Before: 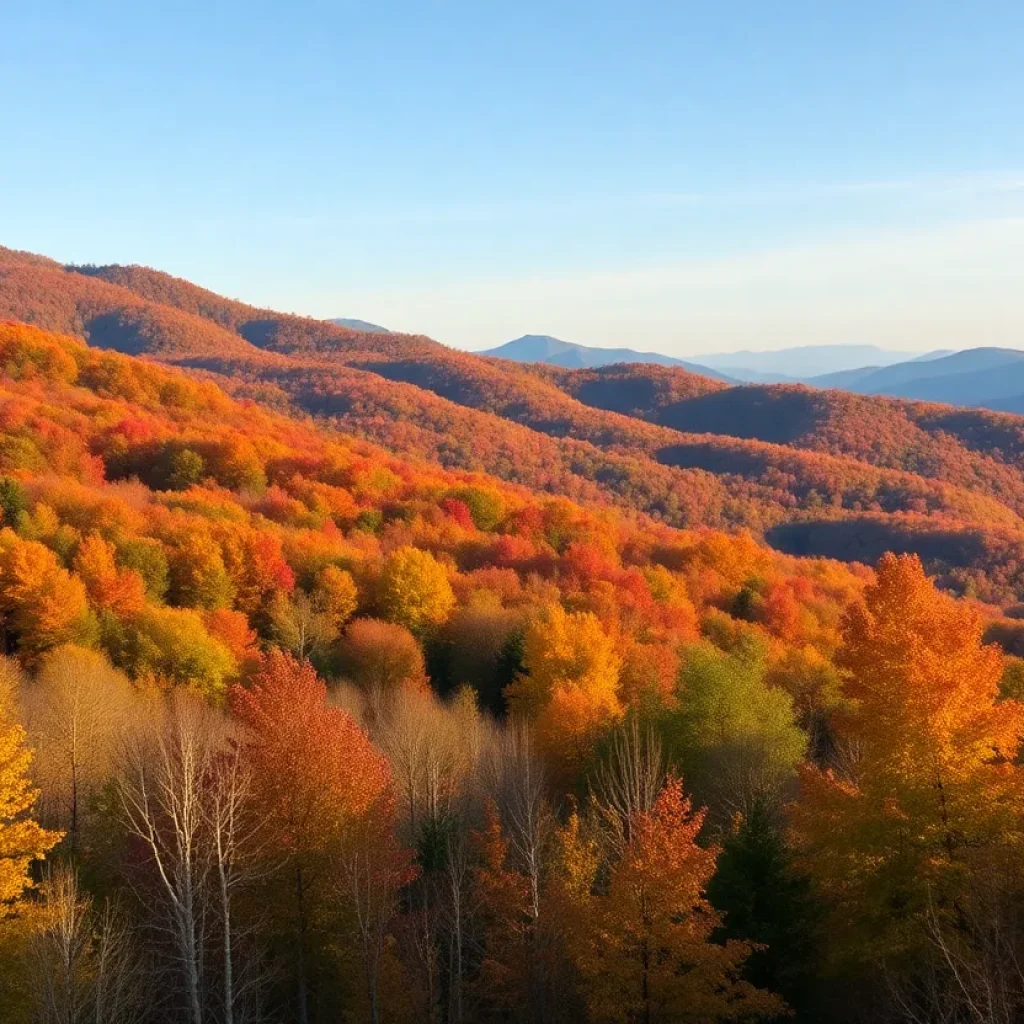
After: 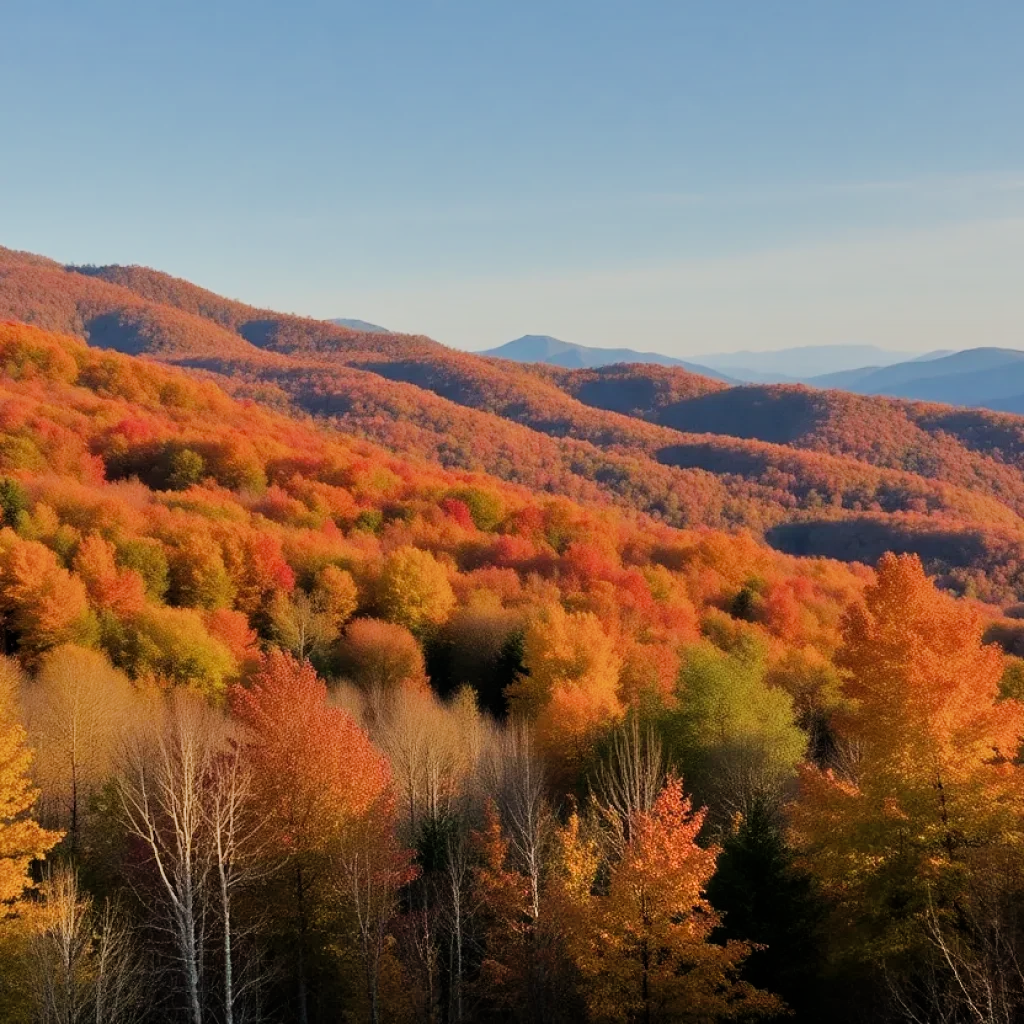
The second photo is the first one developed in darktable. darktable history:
shadows and highlights: soften with gaussian
filmic rgb: black relative exposure -7.65 EV, white relative exposure 4.56 EV, hardness 3.61, iterations of high-quality reconstruction 0
